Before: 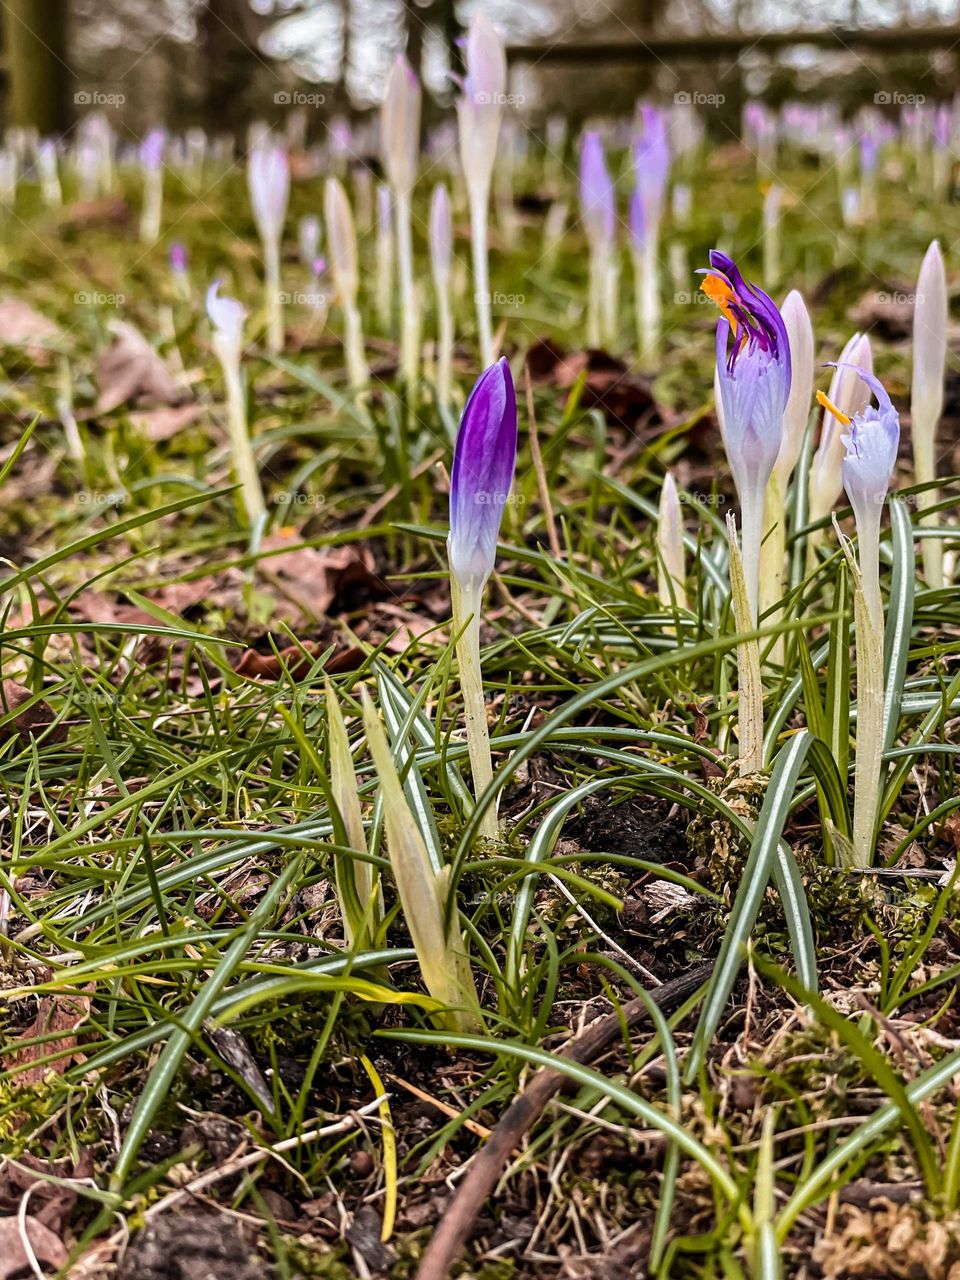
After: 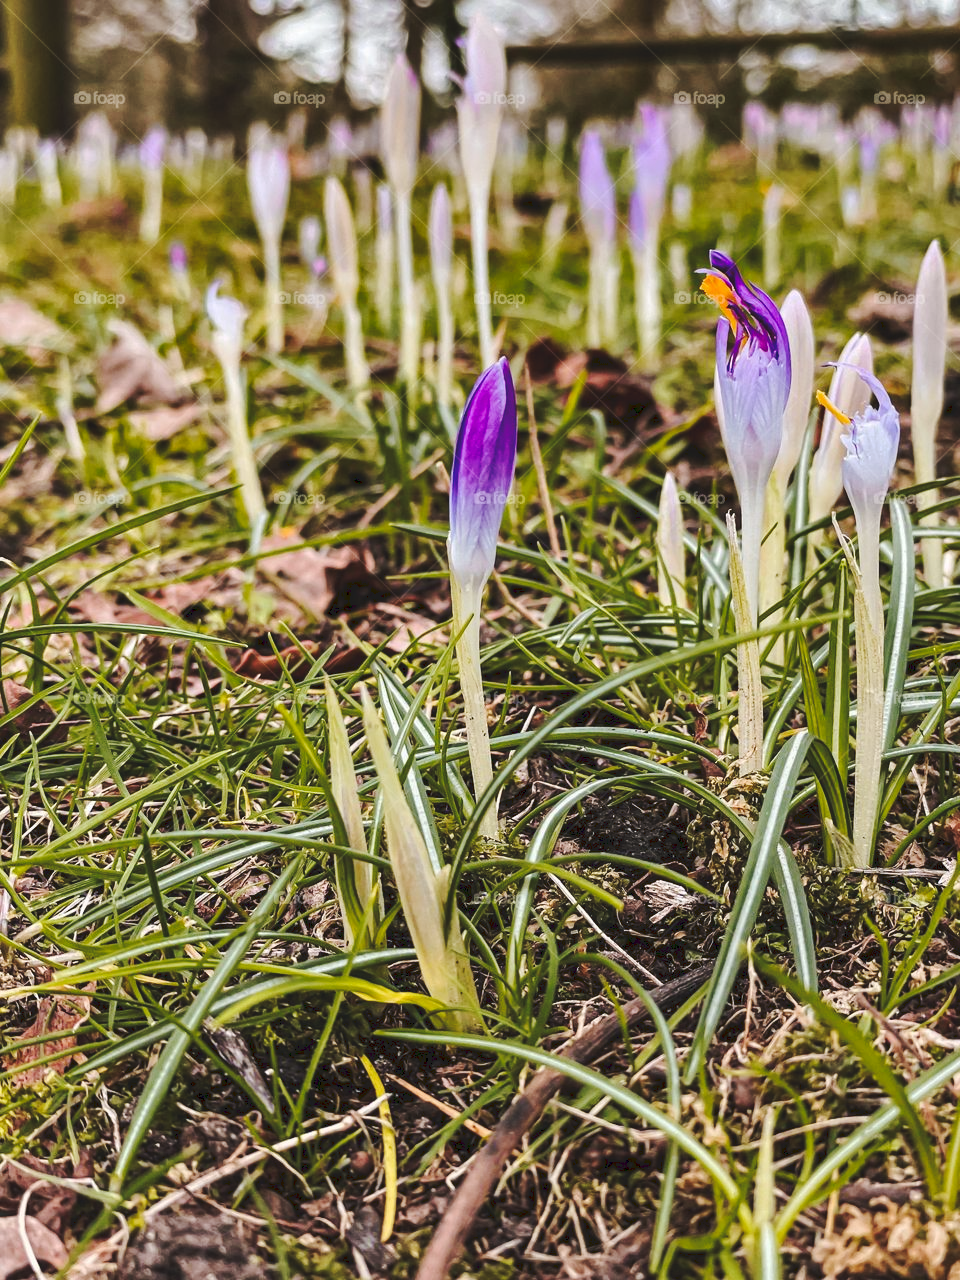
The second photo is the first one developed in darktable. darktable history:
tone curve: curves: ch0 [(0, 0) (0.003, 0.1) (0.011, 0.101) (0.025, 0.11) (0.044, 0.126) (0.069, 0.14) (0.1, 0.158) (0.136, 0.18) (0.177, 0.206) (0.224, 0.243) (0.277, 0.293) (0.335, 0.36) (0.399, 0.446) (0.468, 0.537) (0.543, 0.618) (0.623, 0.694) (0.709, 0.763) (0.801, 0.836) (0.898, 0.908) (1, 1)], preserve colors none
shadows and highlights: radius 108.52, shadows 40.68, highlights -72.88, low approximation 0.01, soften with gaussian
